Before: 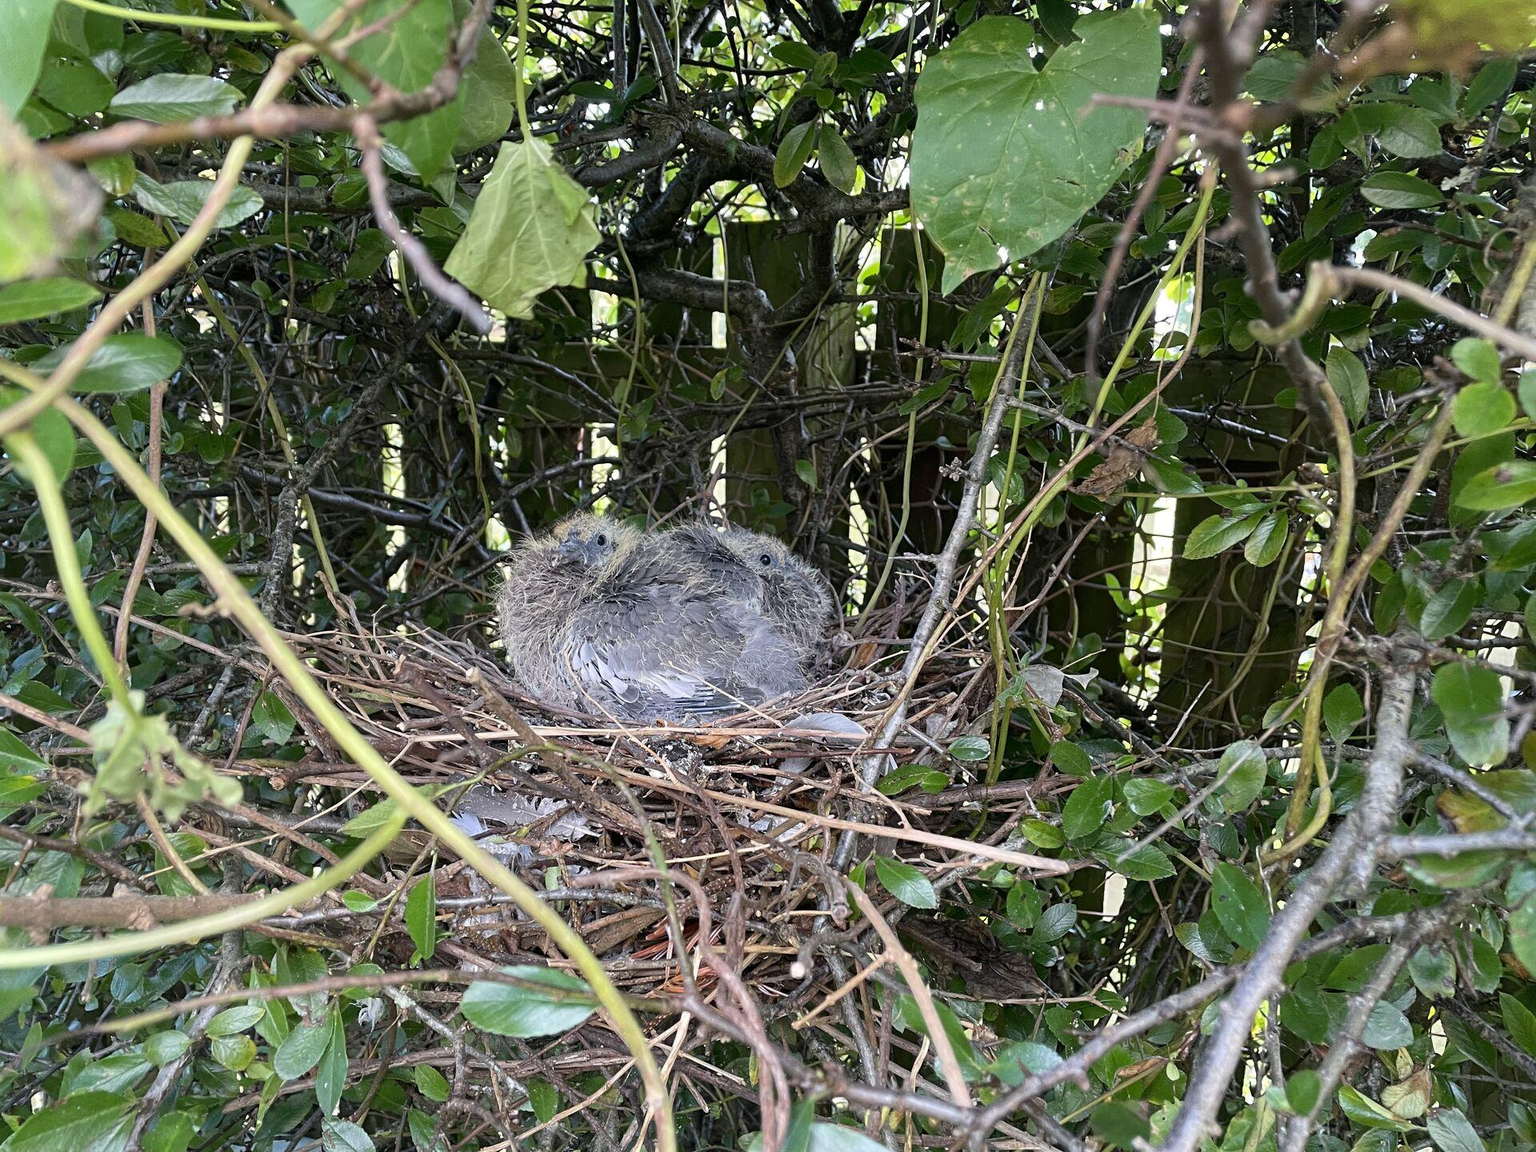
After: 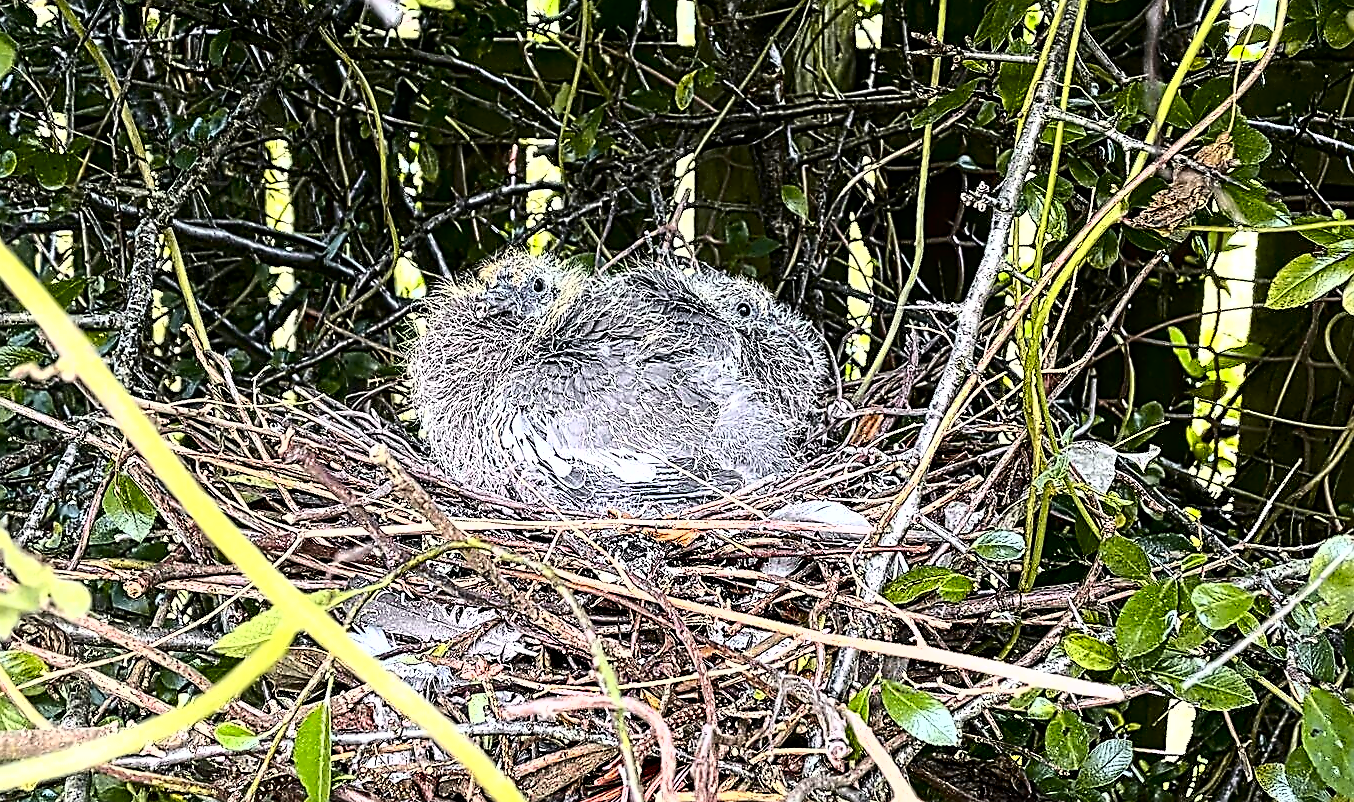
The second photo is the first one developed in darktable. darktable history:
crop: left 11.132%, top 27.142%, right 18.324%, bottom 17.135%
sharpen: on, module defaults
tone curve: curves: ch0 [(0.003, 0) (0.066, 0.023) (0.154, 0.082) (0.281, 0.221) (0.405, 0.389) (0.517, 0.553) (0.716, 0.743) (0.822, 0.882) (1, 1)]; ch1 [(0, 0) (0.164, 0.115) (0.337, 0.332) (0.39, 0.398) (0.464, 0.461) (0.501, 0.5) (0.521, 0.526) (0.571, 0.606) (0.656, 0.677) (0.723, 0.731) (0.811, 0.796) (1, 1)]; ch2 [(0, 0) (0.337, 0.382) (0.464, 0.476) (0.501, 0.502) (0.527, 0.54) (0.556, 0.567) (0.575, 0.606) (0.659, 0.736) (1, 1)], color space Lab, independent channels, preserve colors none
shadows and highlights: shadows -10.71, white point adjustment 1.49, highlights 8.99
exposure: black level correction 0, exposure 0.499 EV, compensate highlight preservation false
tone equalizer: -8 EV -0.443 EV, -7 EV -0.422 EV, -6 EV -0.295 EV, -5 EV -0.21 EV, -3 EV 0.24 EV, -2 EV 0.363 EV, -1 EV 0.409 EV, +0 EV 0.413 EV, edges refinement/feathering 500, mask exposure compensation -1.57 EV, preserve details no
contrast equalizer: octaves 7, y [[0.5, 0.5, 0.5, 0.515, 0.749, 0.84], [0.5 ×6], [0.5 ×6], [0, 0, 0, 0.001, 0.067, 0.262], [0 ×6]]
